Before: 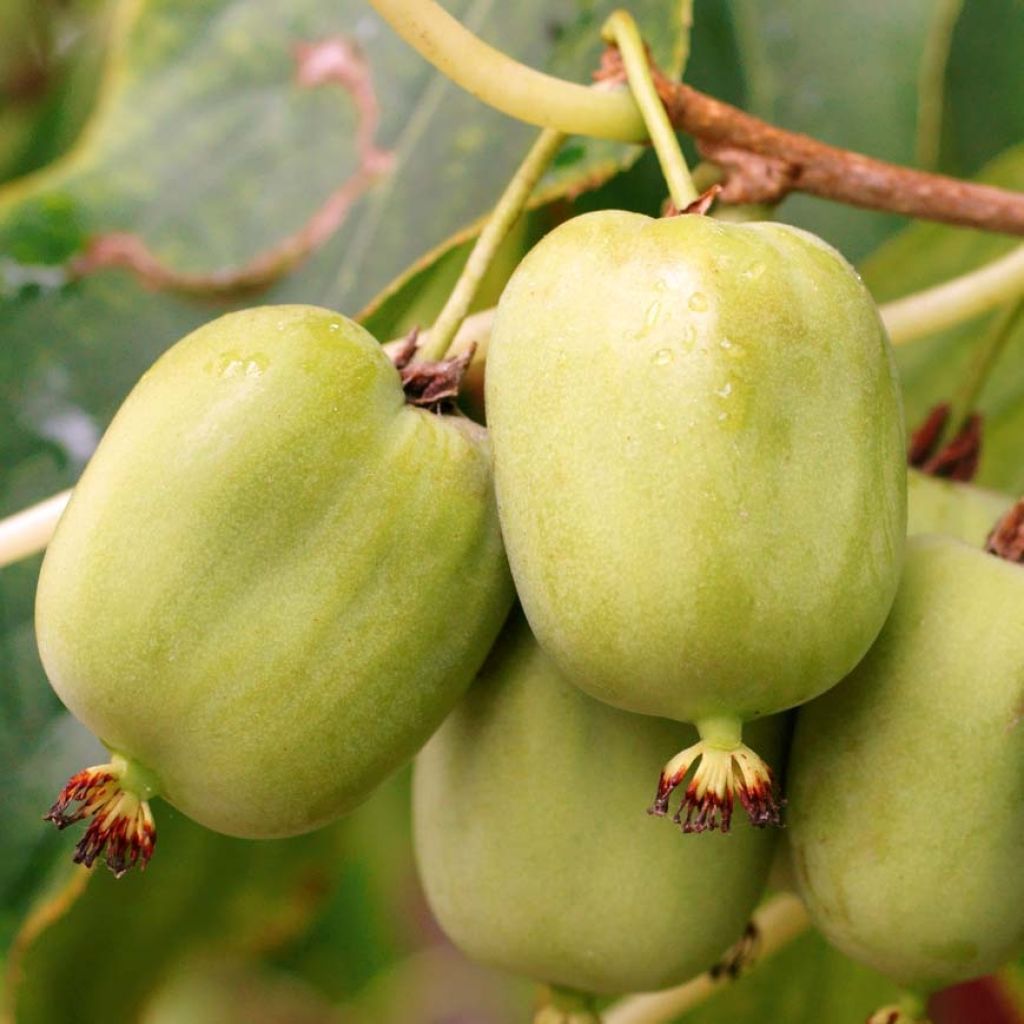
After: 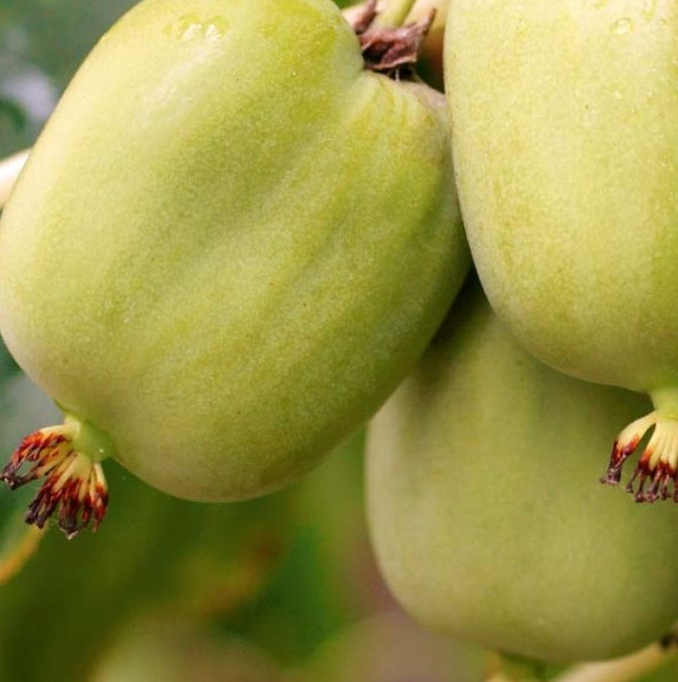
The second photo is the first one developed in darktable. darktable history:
crop and rotate: angle -0.843°, left 3.551%, top 32.332%, right 29.251%
